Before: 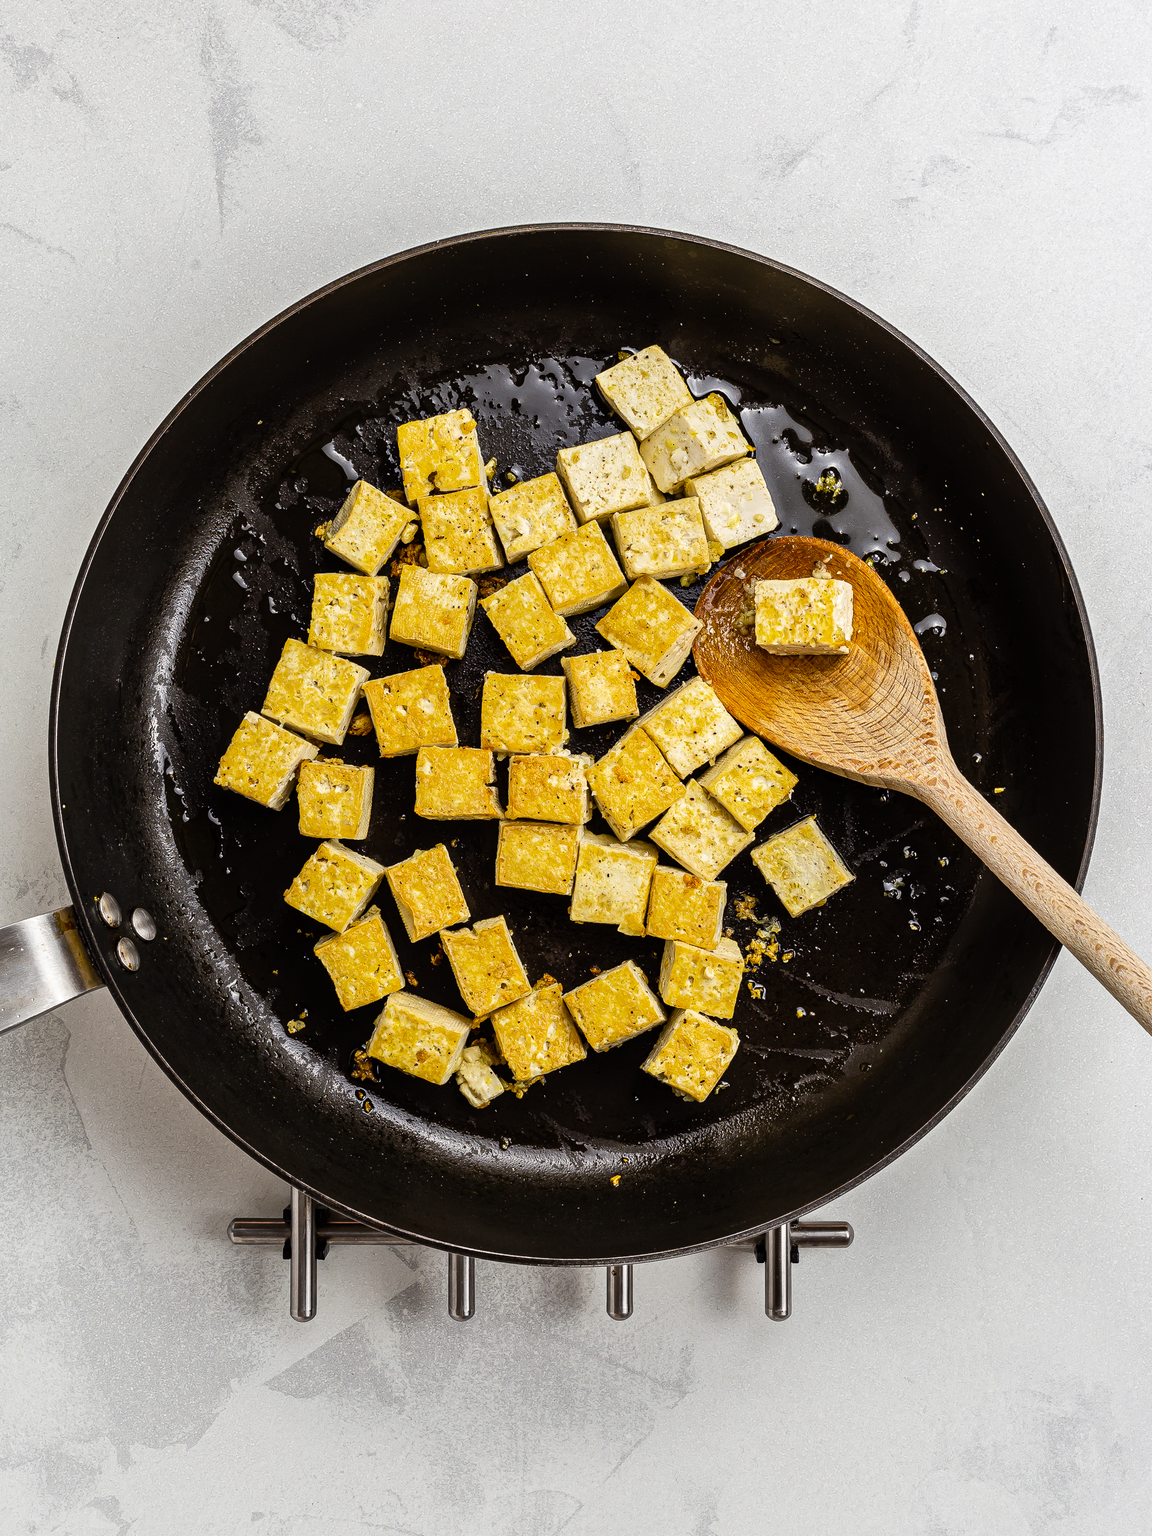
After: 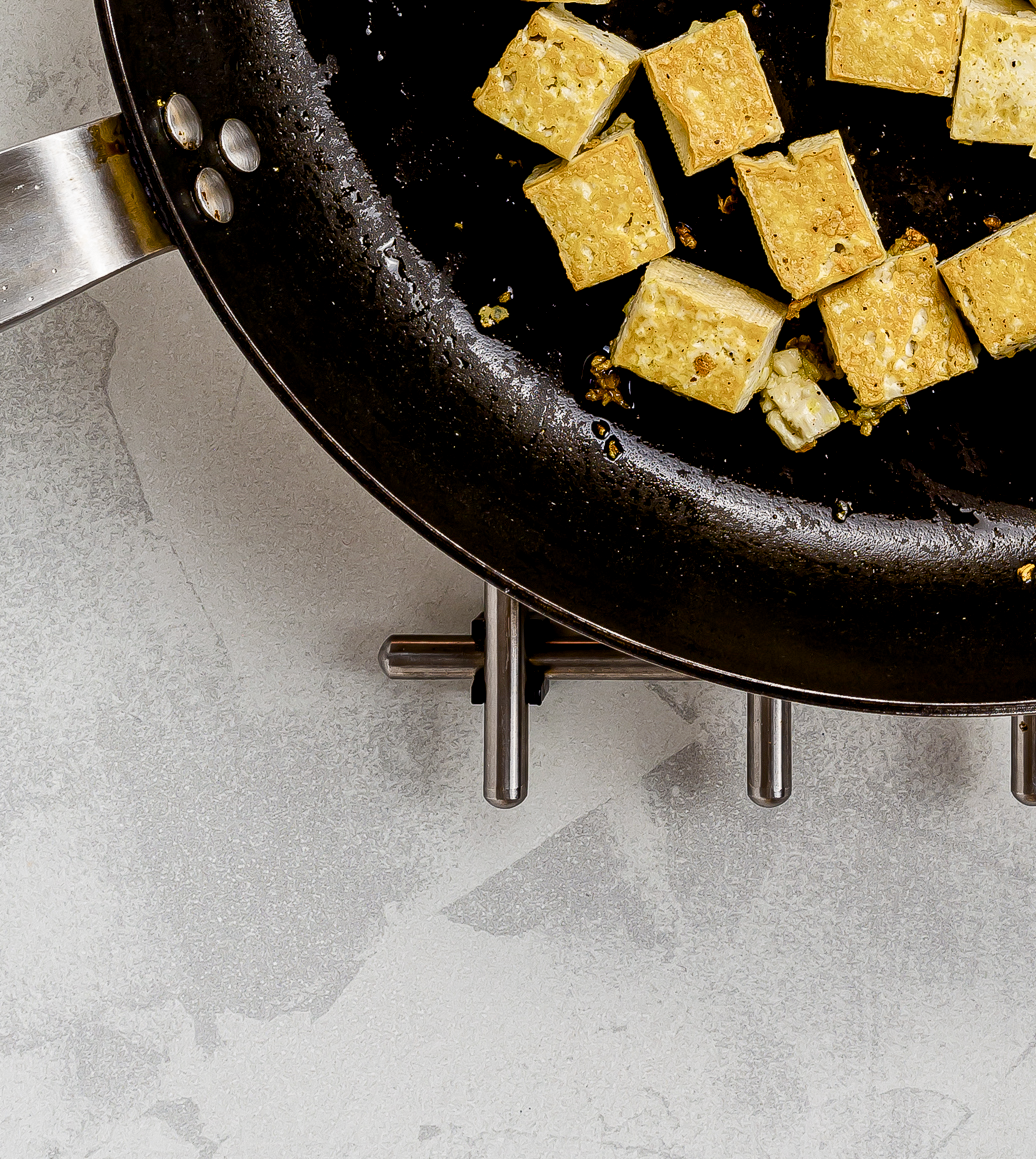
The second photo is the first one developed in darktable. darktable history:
crop and rotate: top 54.517%, right 46.006%, bottom 0.176%
color balance rgb: global offset › luminance -0.512%, perceptual saturation grading › global saturation 20%, perceptual saturation grading › highlights -49.155%, perceptual saturation grading › shadows 24.792%, global vibrance 20%
